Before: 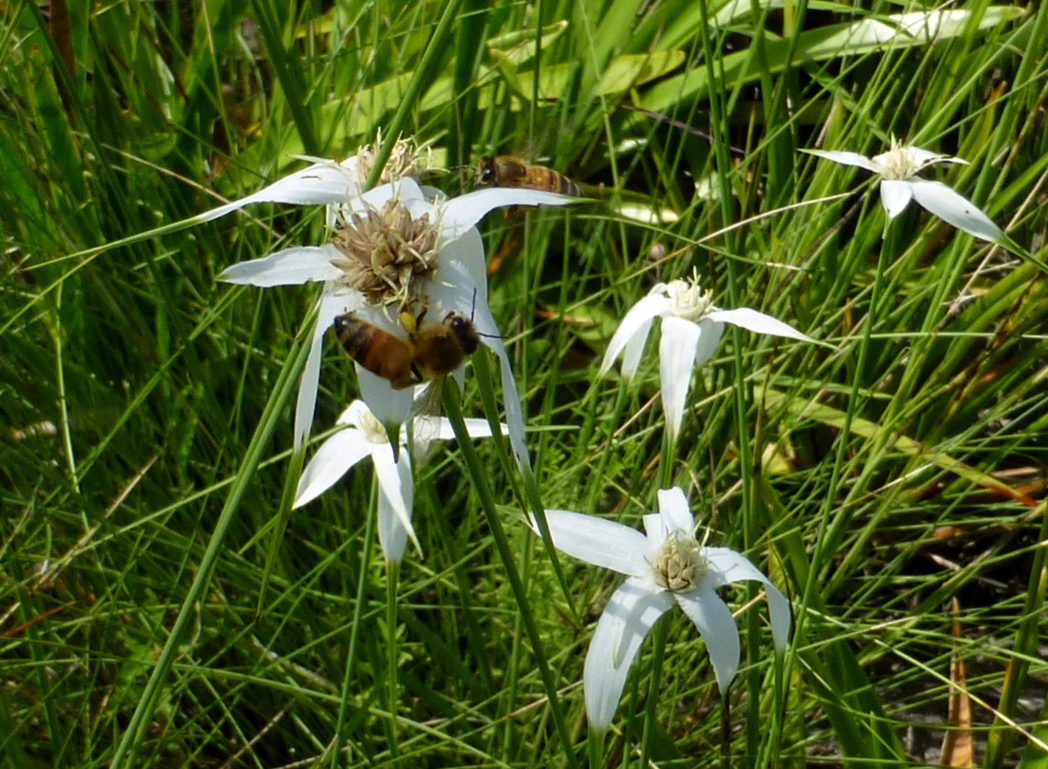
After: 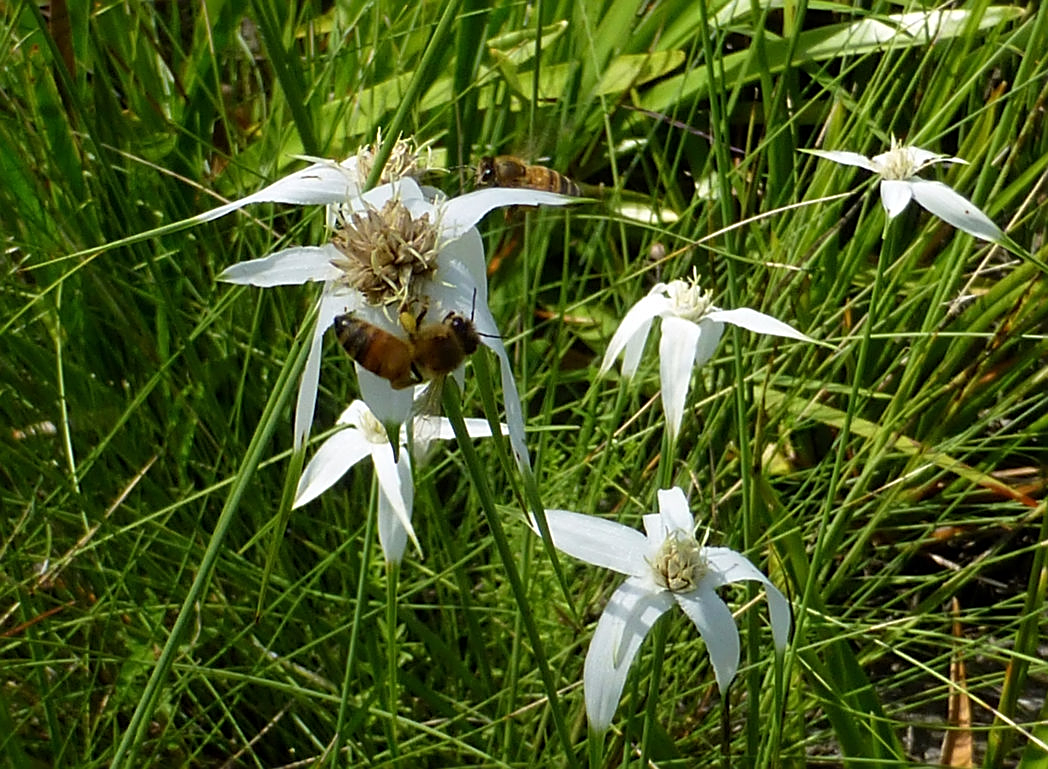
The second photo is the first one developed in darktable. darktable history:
sharpen: amount 0.581
